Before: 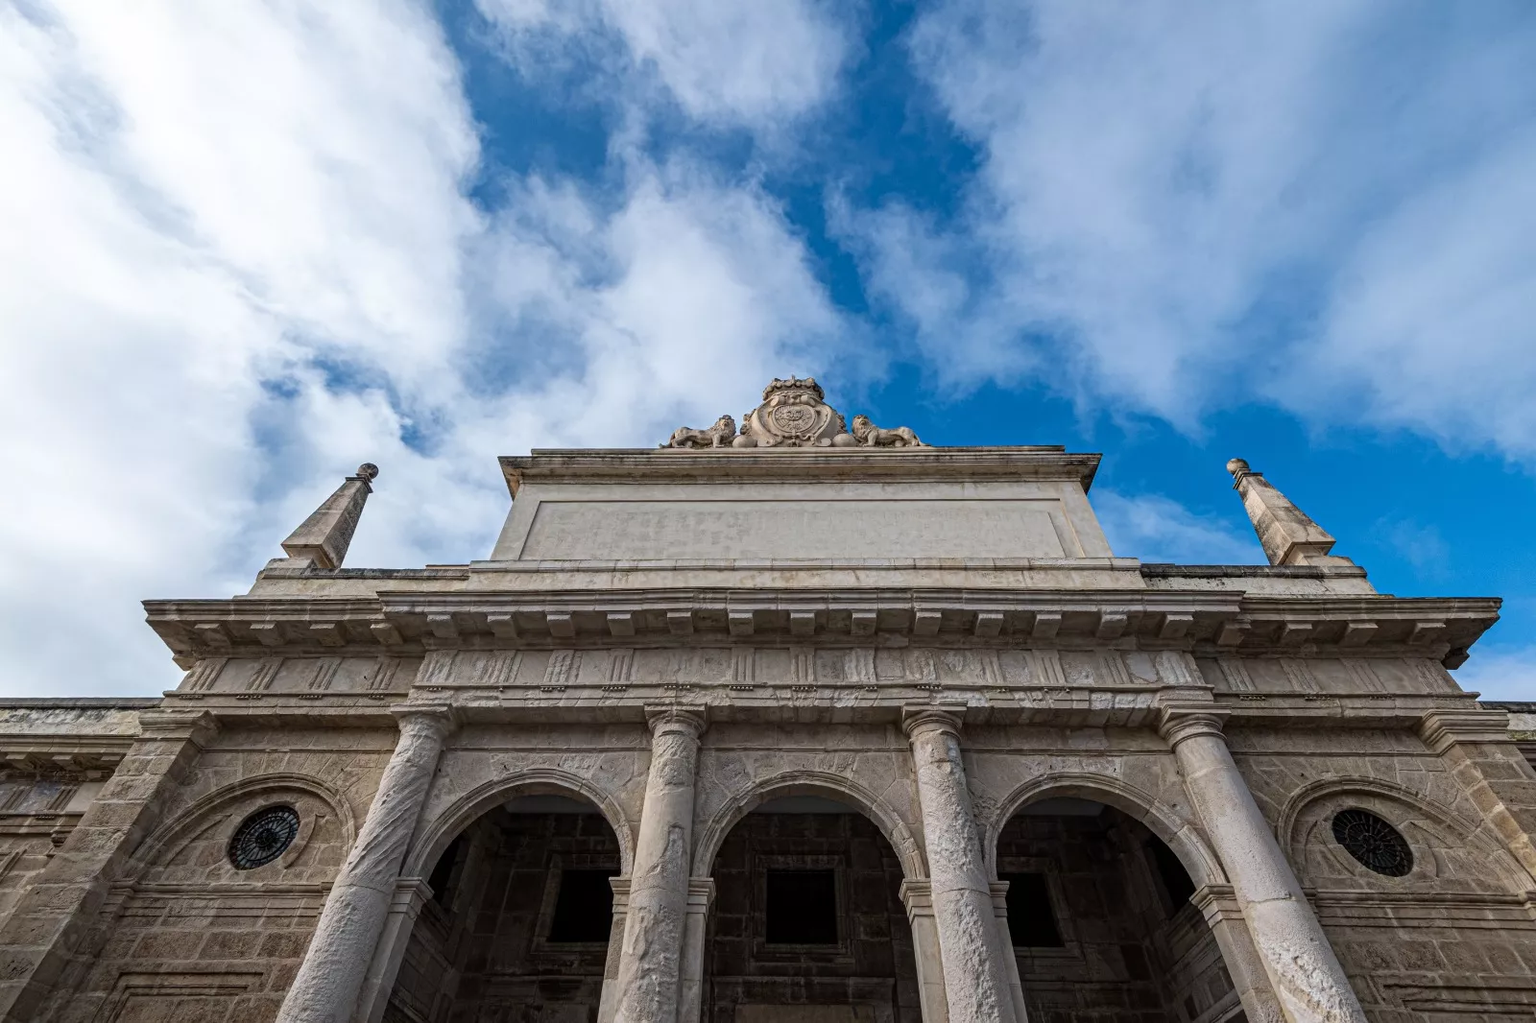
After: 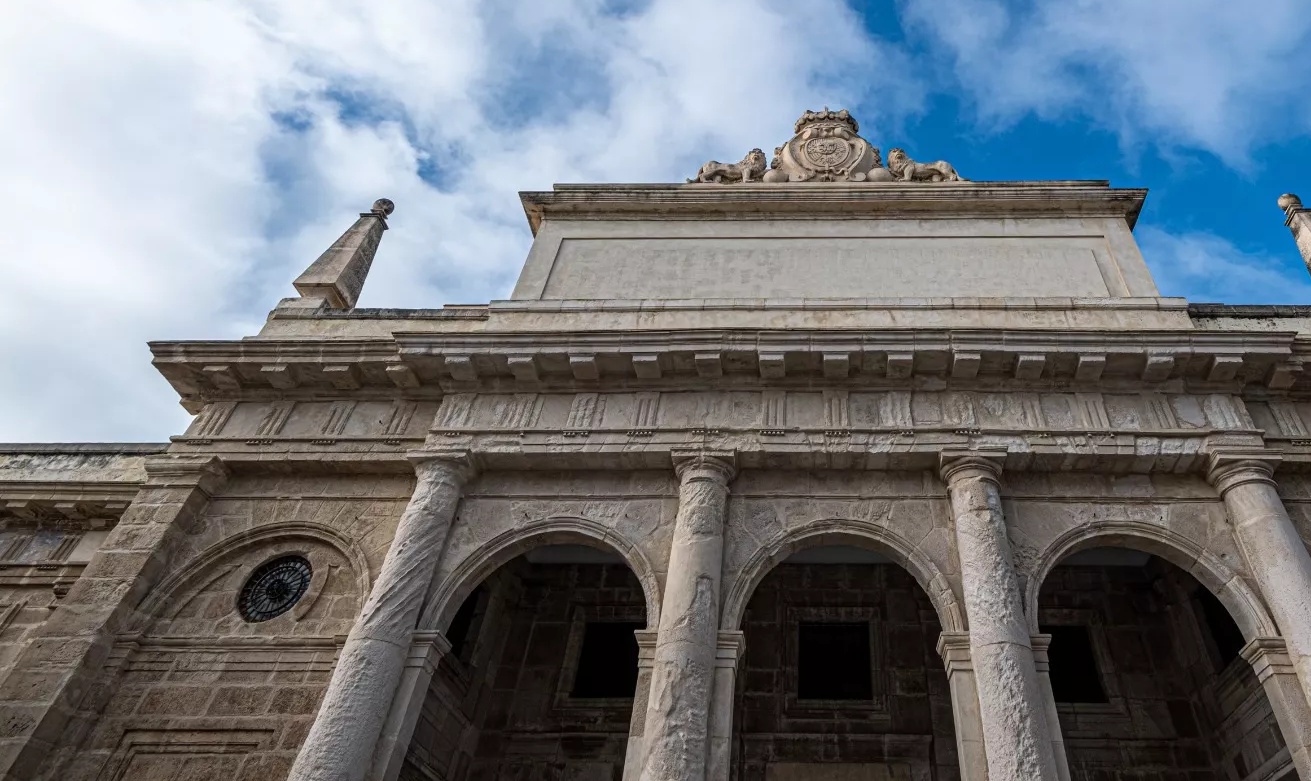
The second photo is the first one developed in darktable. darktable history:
crop: top 26.692%, right 18.051%
